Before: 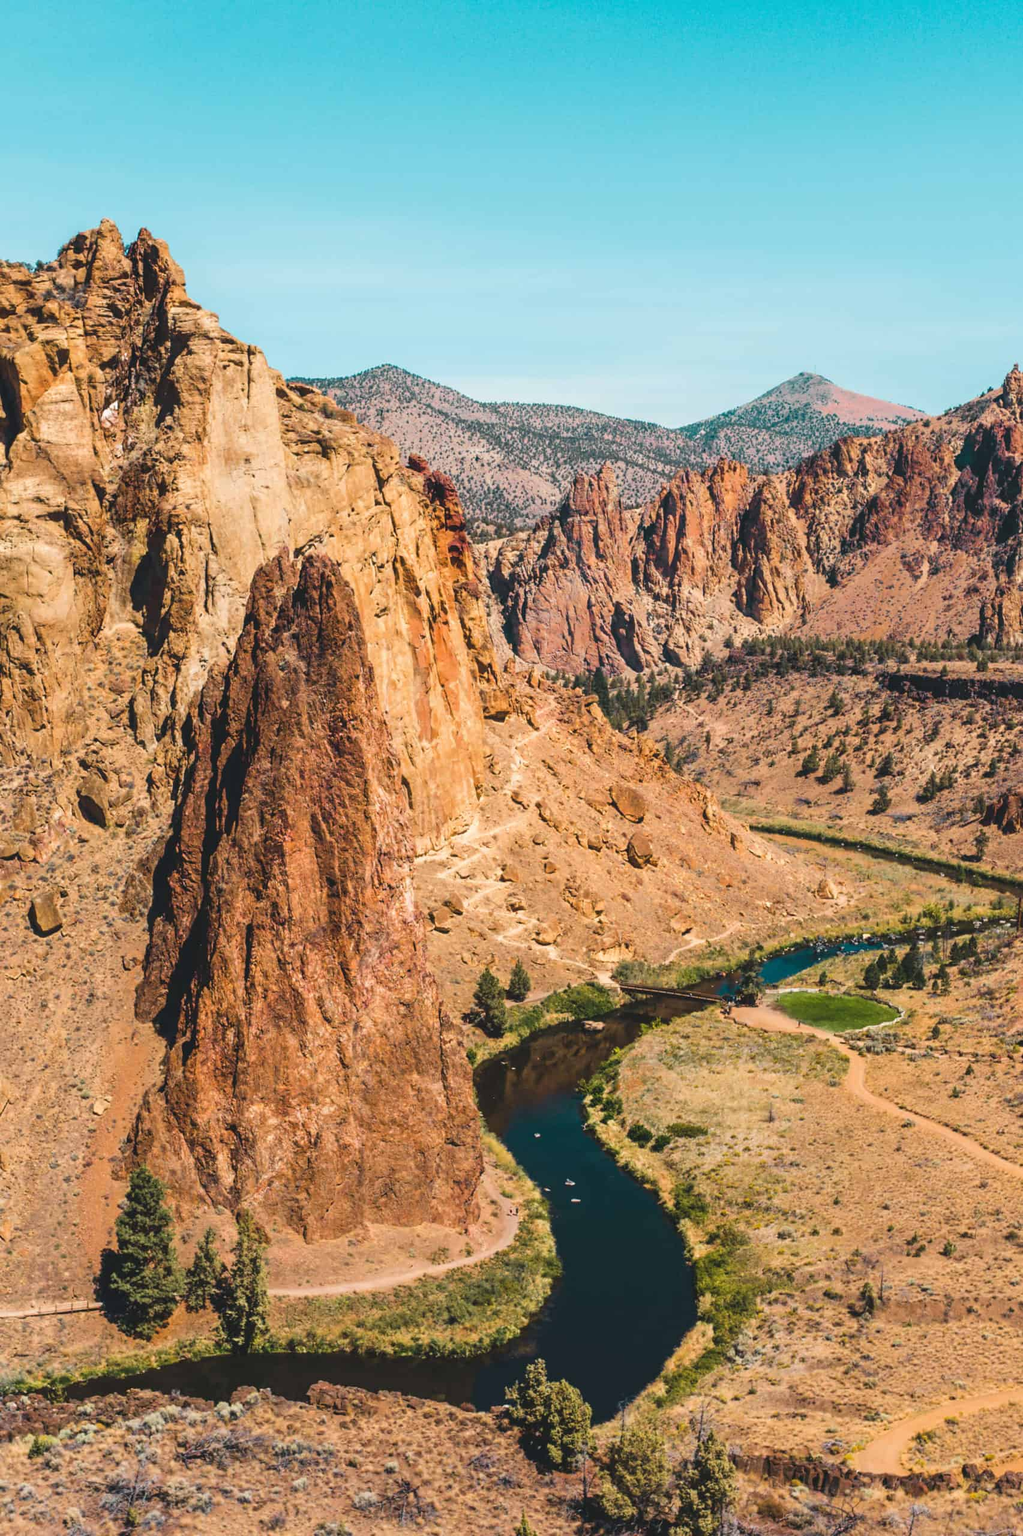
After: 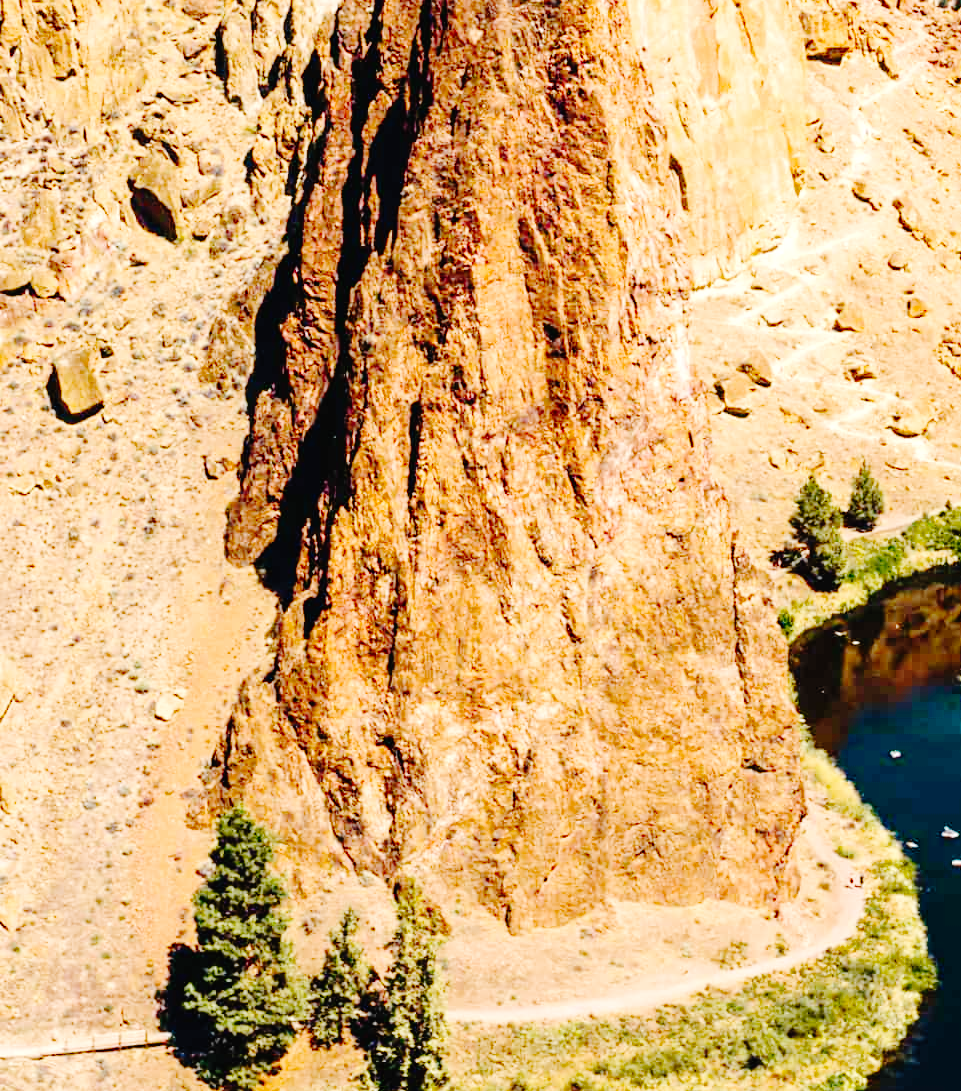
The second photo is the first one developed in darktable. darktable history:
base curve: curves: ch0 [(0, 0) (0.036, 0.01) (0.123, 0.254) (0.258, 0.504) (0.507, 0.748) (1, 1)], preserve colors none
crop: top 44.483%, right 43.593%, bottom 12.892%
exposure: black level correction 0, exposure 0.5 EV, compensate exposure bias true, compensate highlight preservation false
